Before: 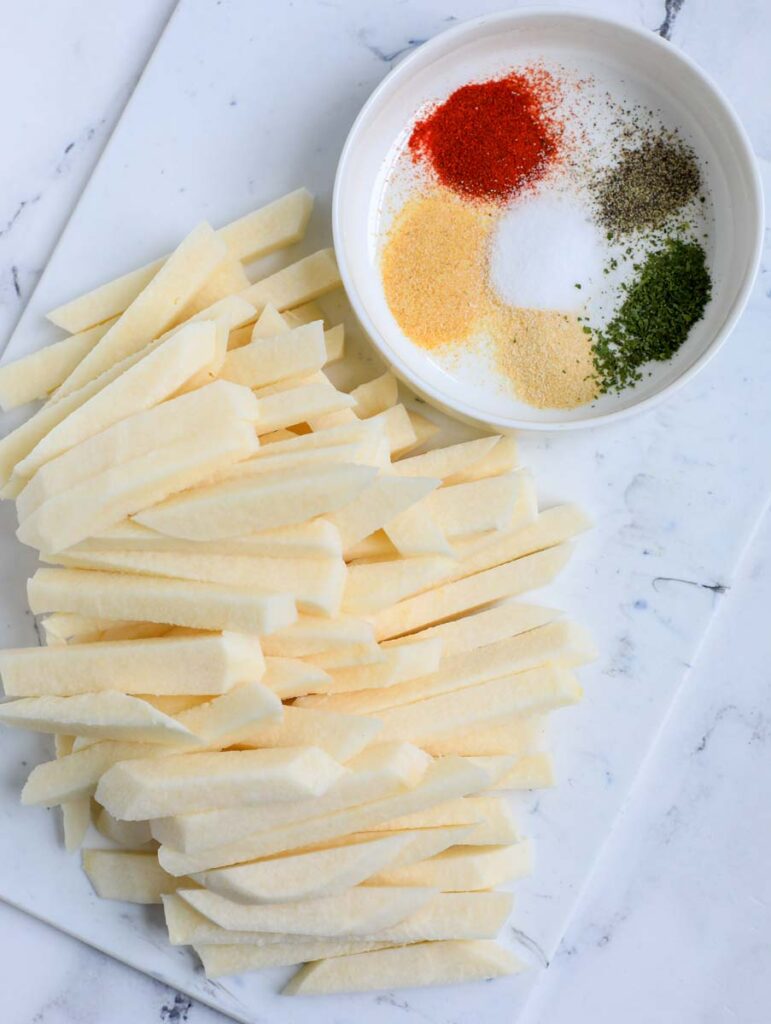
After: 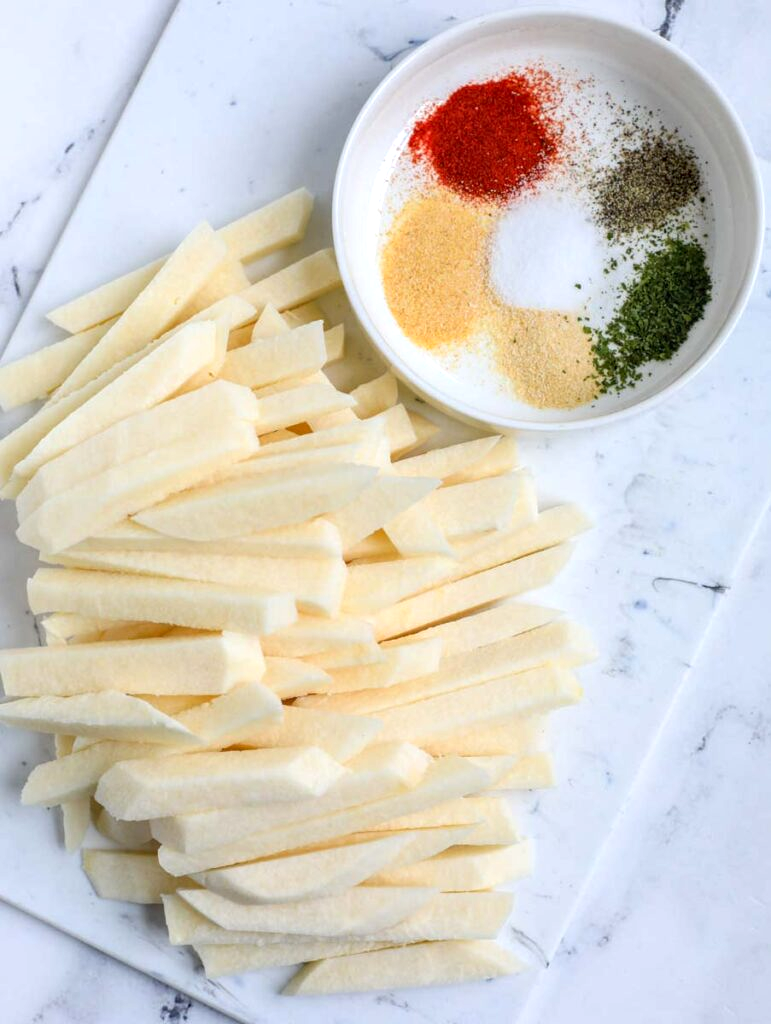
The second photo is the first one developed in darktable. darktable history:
local contrast: on, module defaults
exposure: exposure 0.201 EV, compensate highlight preservation false
